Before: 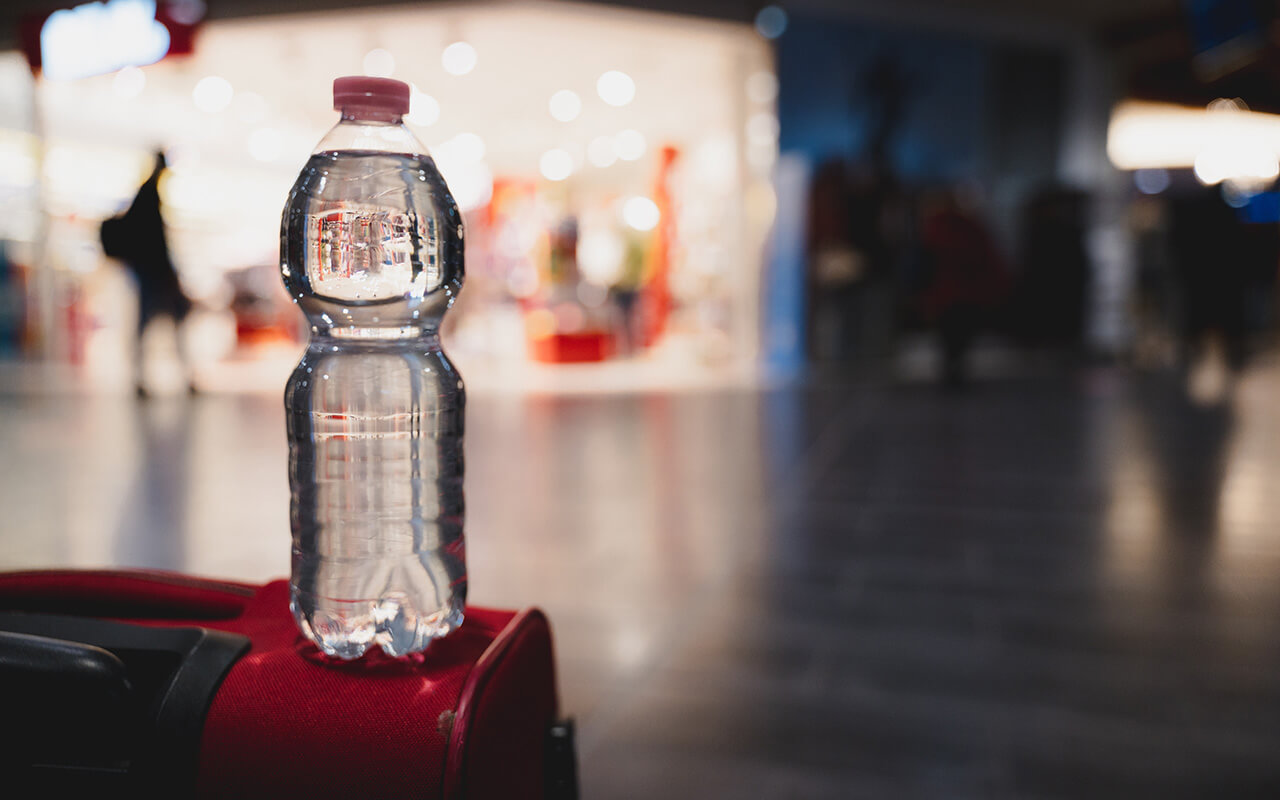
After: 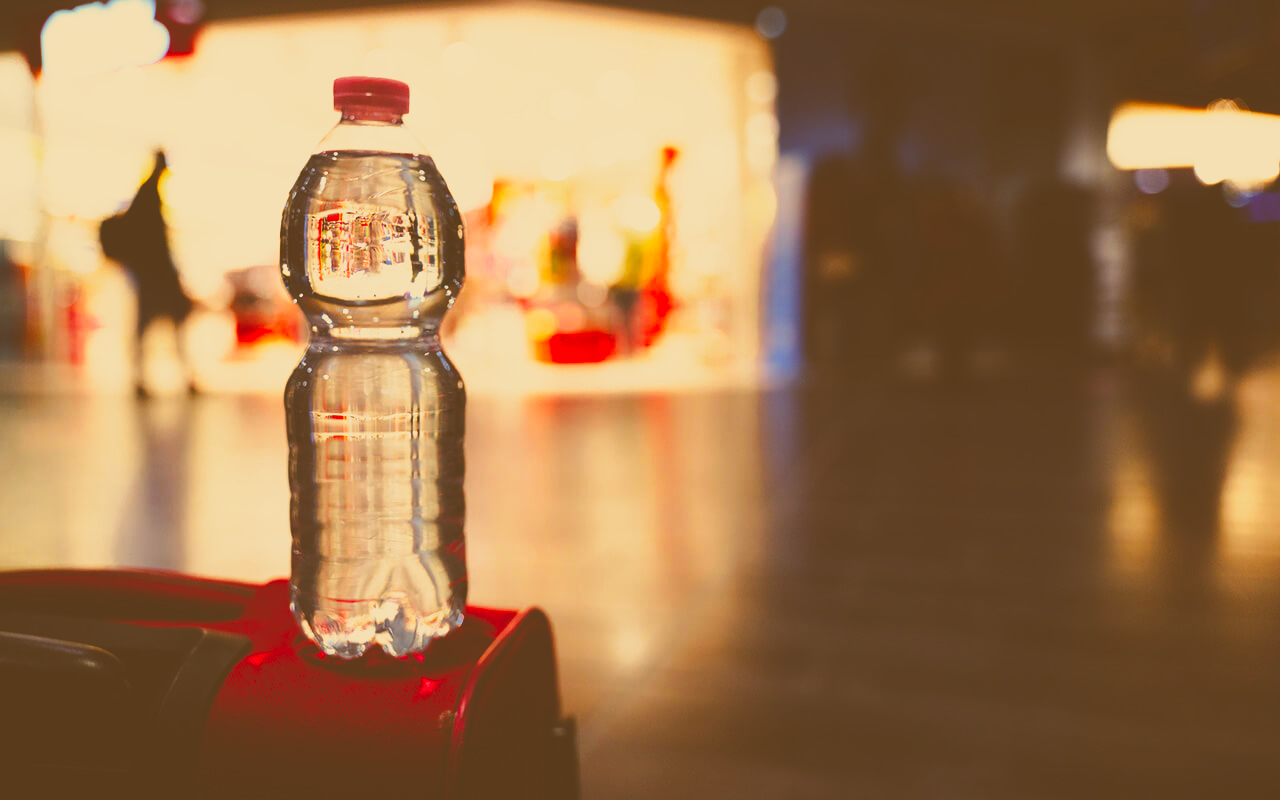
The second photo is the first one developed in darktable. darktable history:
tone equalizer: edges refinement/feathering 500, mask exposure compensation -1.57 EV, preserve details no
contrast brightness saturation: contrast -0.184, saturation 0.188
base curve: curves: ch0 [(0, 0.036) (0.007, 0.037) (0.604, 0.887) (1, 1)], preserve colors none
color correction: highlights a* 1.06, highlights b* 24.84, shadows a* 15.34, shadows b* 24.42
